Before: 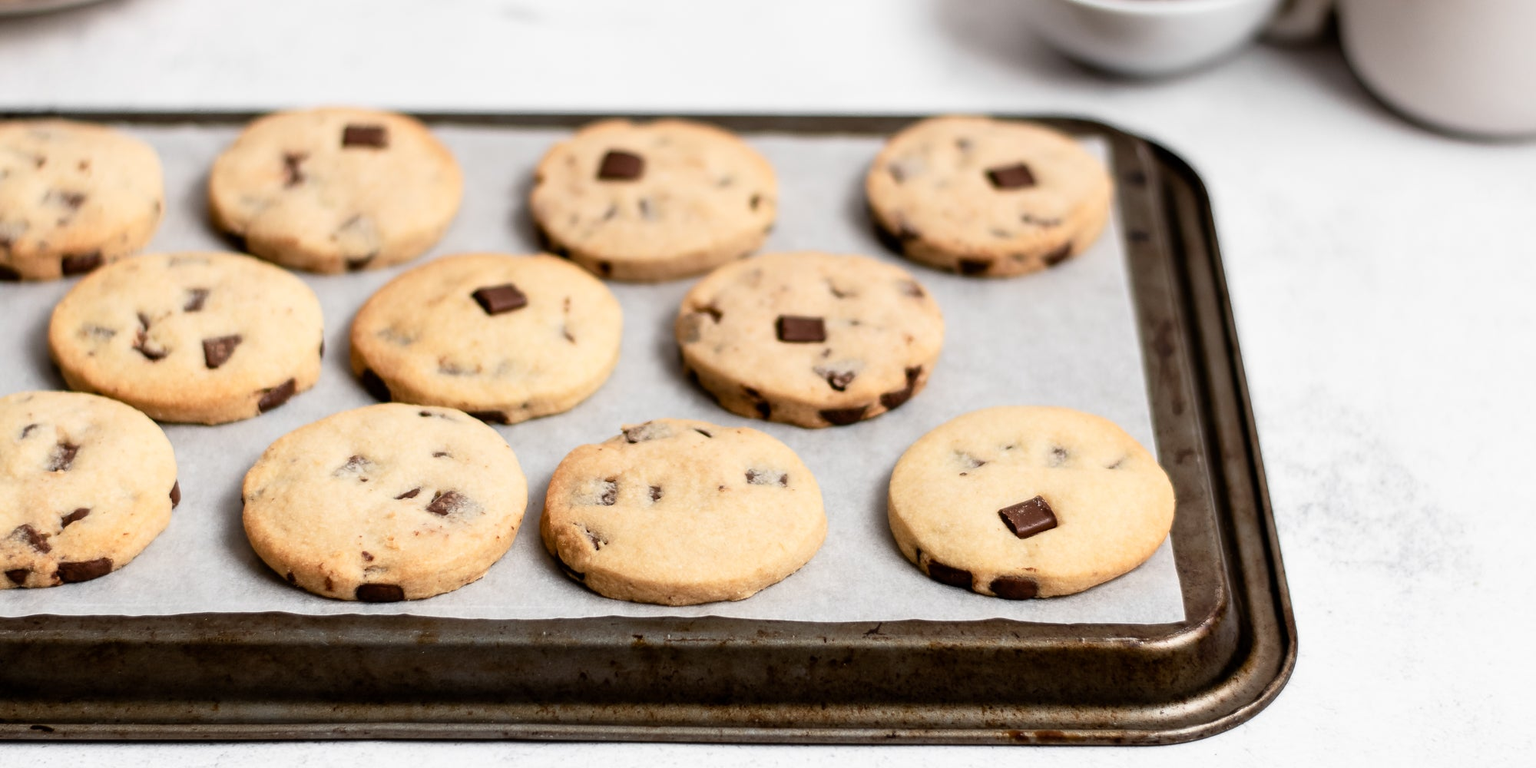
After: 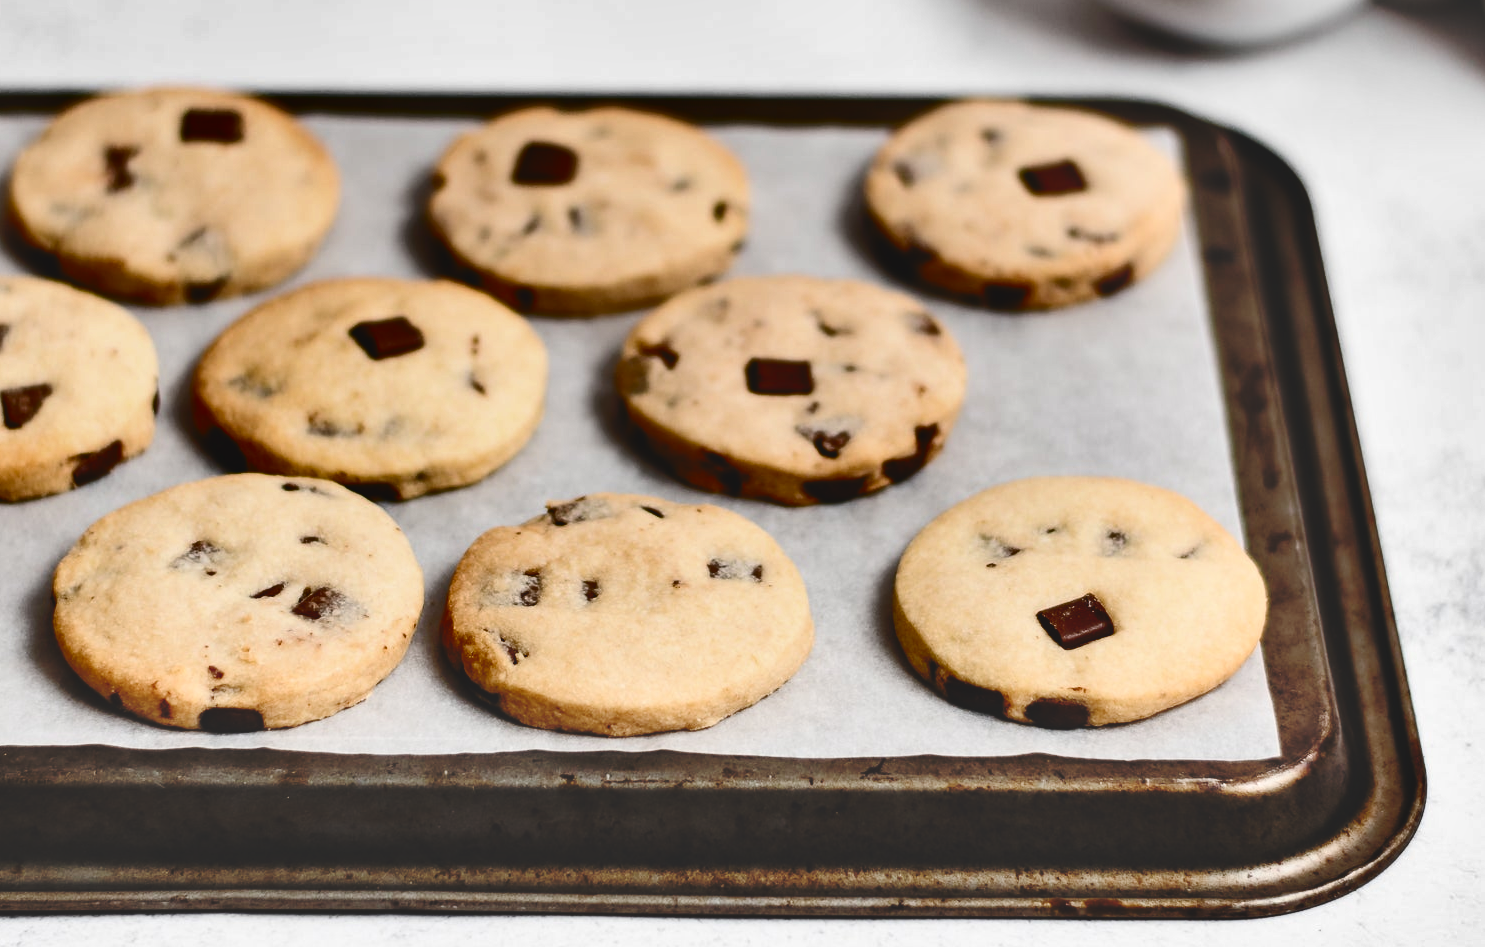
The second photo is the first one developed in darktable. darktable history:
crop and rotate: left 13.183%, top 5.25%, right 12.553%
base curve: curves: ch0 [(0, 0.024) (0.055, 0.065) (0.121, 0.166) (0.236, 0.319) (0.693, 0.726) (1, 1)], preserve colors none
shadows and highlights: shadows 24.3, highlights -76.59, soften with gaussian
tone curve: curves: ch0 [(0, 0.036) (0.119, 0.115) (0.466, 0.498) (0.715, 0.767) (0.817, 0.865) (1, 0.998)]; ch1 [(0, 0) (0.377, 0.424) (0.442, 0.491) (0.487, 0.502) (0.514, 0.512) (0.536, 0.577) (0.66, 0.724) (1, 1)]; ch2 [(0, 0) (0.38, 0.405) (0.463, 0.443) (0.492, 0.486) (0.526, 0.541) (0.578, 0.598) (1, 1)], color space Lab, linked channels, preserve colors none
